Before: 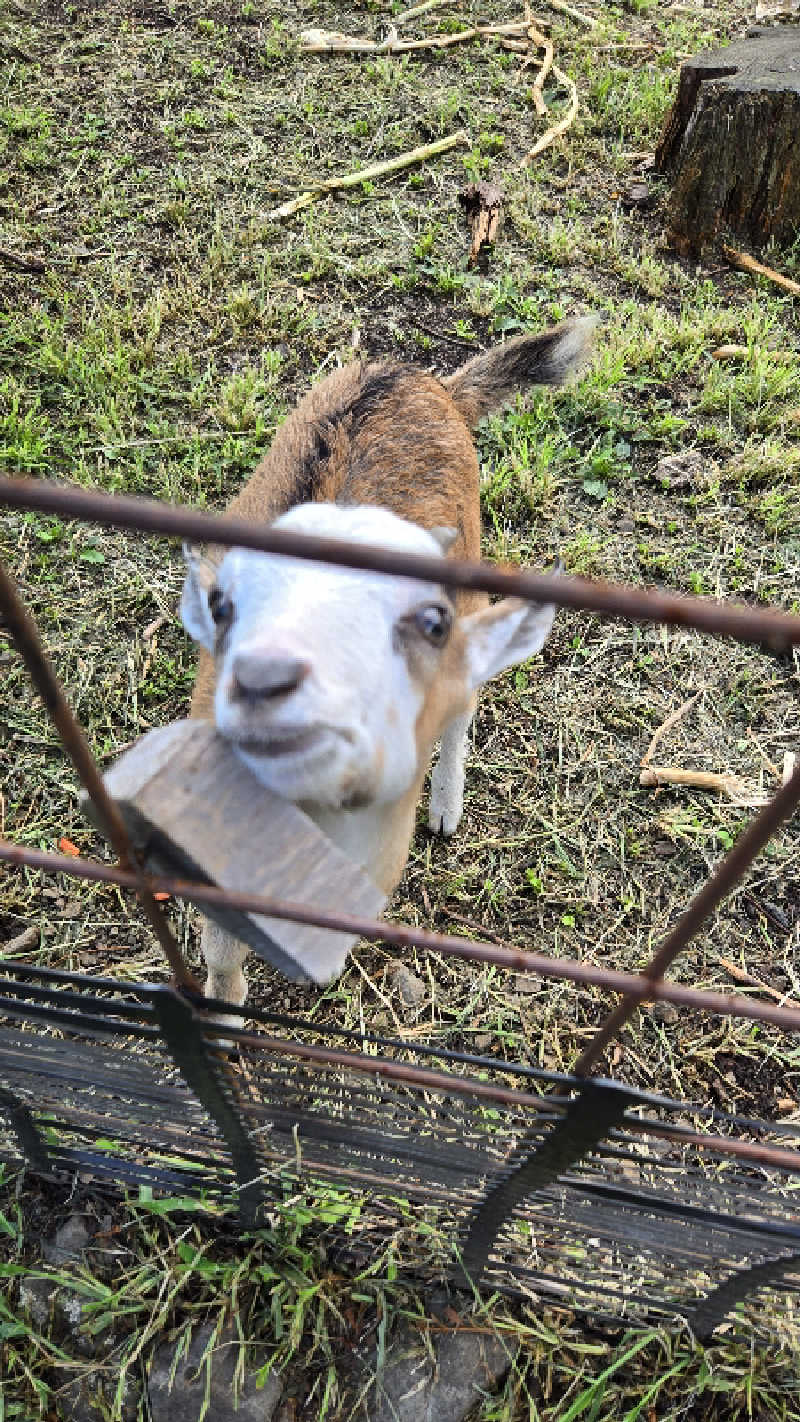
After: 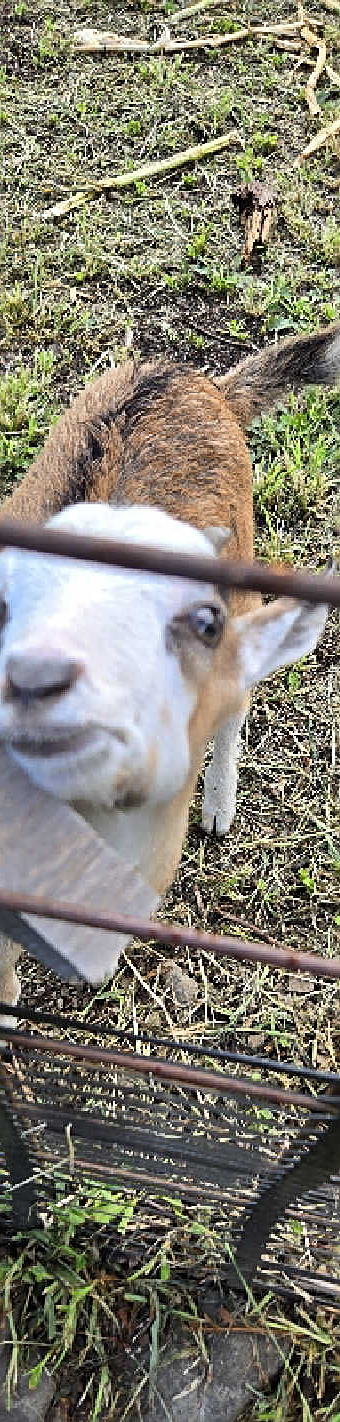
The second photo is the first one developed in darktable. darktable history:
crop: left 28.423%, right 29.062%
sharpen: on, module defaults
